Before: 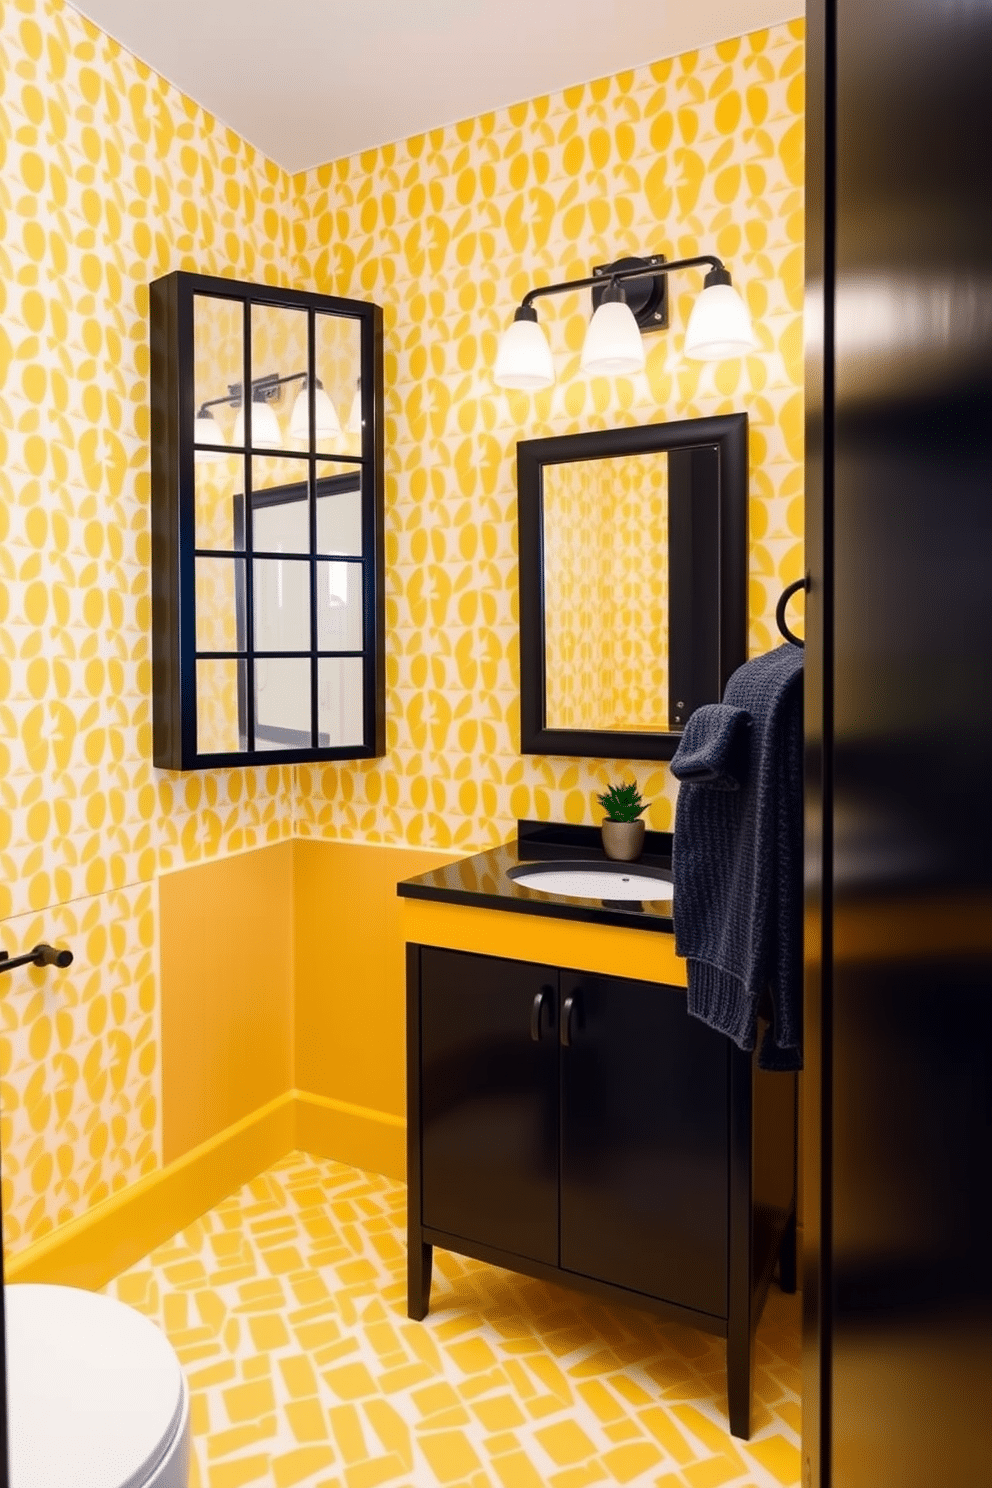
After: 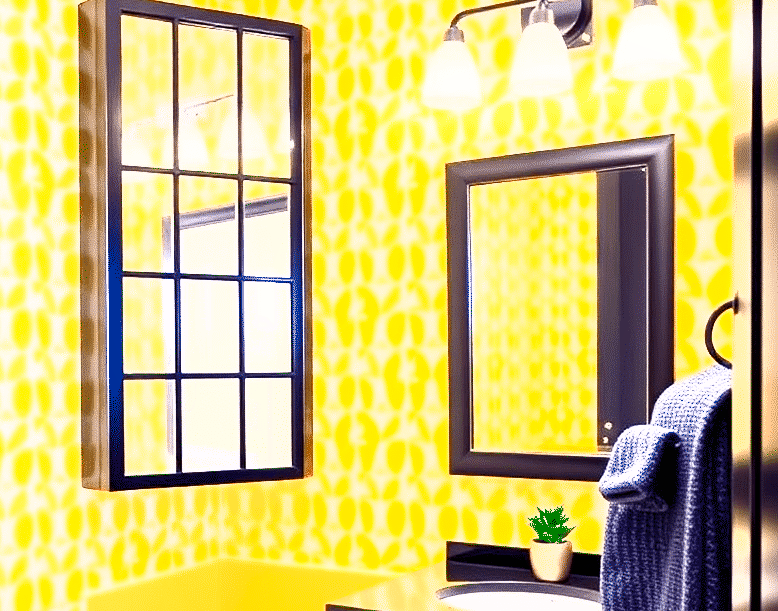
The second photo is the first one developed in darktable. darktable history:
crop: left 7.262%, top 18.774%, right 14.273%, bottom 40.144%
local contrast: mode bilateral grid, contrast 100, coarseness 99, detail 90%, midtone range 0.2
exposure: black level correction 0.001, exposure 2.665 EV, compensate exposure bias true, compensate highlight preservation false
color balance rgb: shadows lift › luminance -21.947%, shadows lift › chroma 6.572%, shadows lift › hue 269.76°, perceptual saturation grading › global saturation 25.087%, perceptual saturation grading › highlights -50.318%, perceptual saturation grading › shadows 30.602%
tone equalizer: -8 EV -0.759 EV, -7 EV -0.676 EV, -6 EV -0.57 EV, -5 EV -0.365 EV, -3 EV 0.39 EV, -2 EV 0.6 EV, -1 EV 0.69 EV, +0 EV 0.779 EV, edges refinement/feathering 500, mask exposure compensation -1.57 EV, preserve details no
shadows and highlights: shadows 20, highlights -20.47, soften with gaussian
